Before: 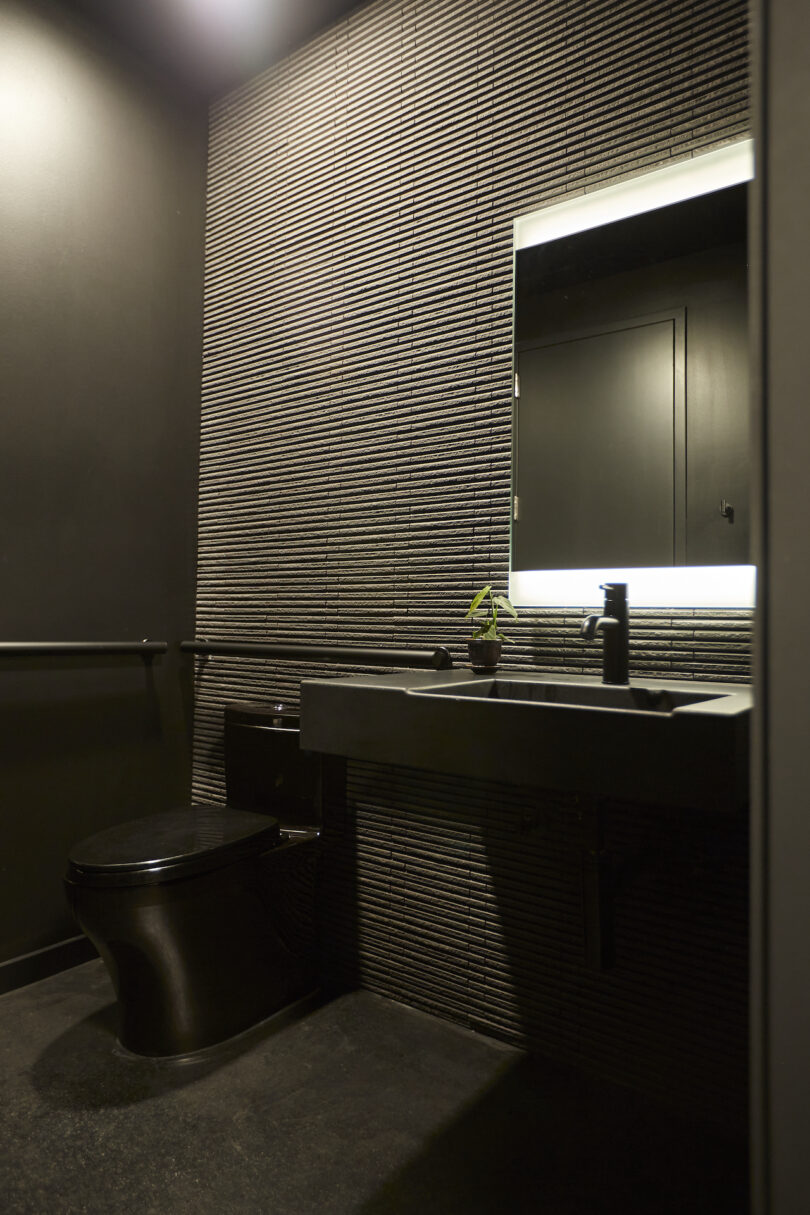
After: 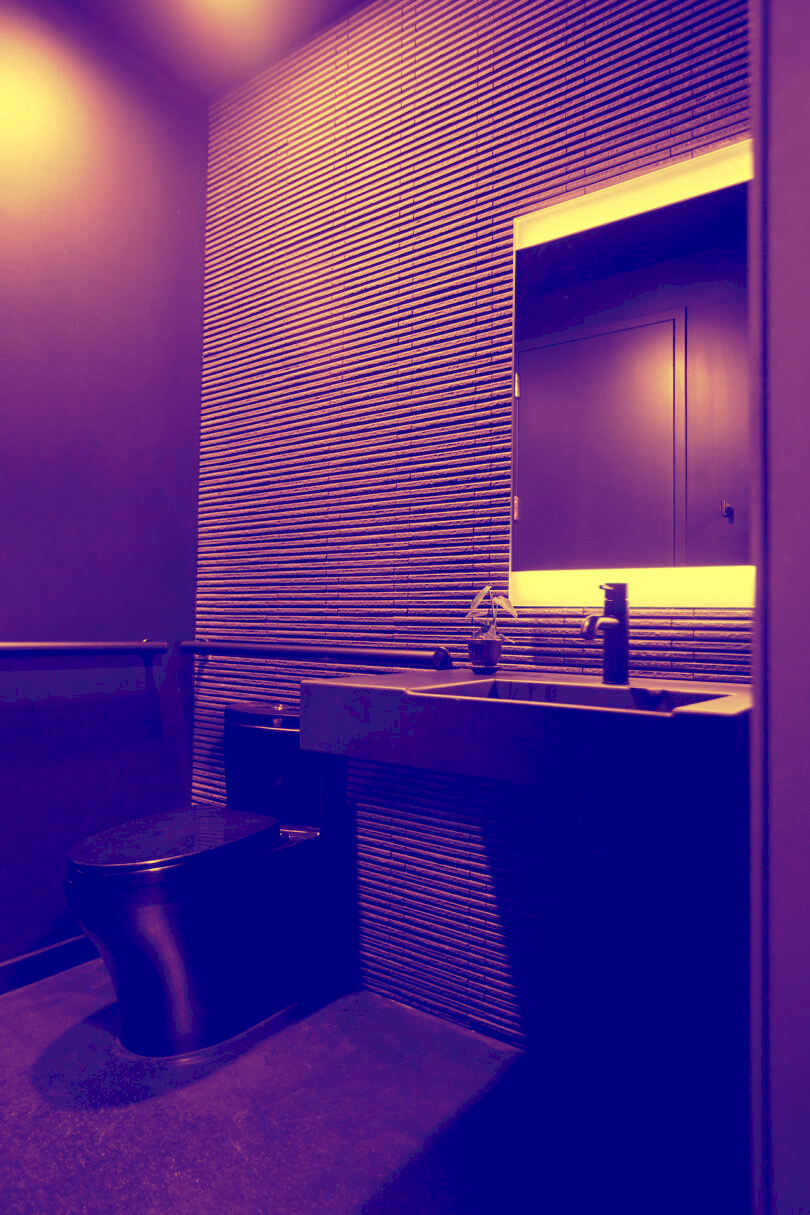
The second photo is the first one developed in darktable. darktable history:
tone curve: curves: ch0 [(0, 0) (0.003, 0.126) (0.011, 0.129) (0.025, 0.133) (0.044, 0.143) (0.069, 0.155) (0.1, 0.17) (0.136, 0.189) (0.177, 0.217) (0.224, 0.25) (0.277, 0.293) (0.335, 0.346) (0.399, 0.398) (0.468, 0.456) (0.543, 0.517) (0.623, 0.583) (0.709, 0.659) (0.801, 0.756) (0.898, 0.856) (1, 1)], preserve colors none
color look up table: target L [101.29, 100.34, 94.81, 97.18, 90.99, 90.7, 70.62, 71.36, 63.53, 64.9, 47.24, 50.17, 23.6, 20.91, 201.5, 84.38, 84.77, 70.93, 63.74, 58.88, 57.36, 56.22, 58.32, 50.83, 42.45, 46.6, 33.8, 22.55, 85.41, 72.63, 58.77, 62.16, 60.66, 58.8, 58.16, 39.68, 54.09, 52.9, 43.41, 10.99, 33.79, 6.109, 85.78, 79.56, 70.71, 51.85, 40.25, 40.34, 7.877], target a [-11.12, -15.23, -17.41, -29.2, -49.01, -67.65, -57.78, -3.374, -52.82, 10.73, -32.67, 43.67, 11.89, 43.19, 0, 18.72, 20.1, 30.71, 69.28, 61.66, 85.96, 89.49, 71.52, 86.01, 64.87, 81.33, 49.78, 62.74, 17.18, 32.62, 78.83, 28.27, 64.83, 83.54, 71.86, -21.35, 74.28, 50.9, 78.91, 38.54, 68.73, 51.35, -49.42, 4.678, -56.66, 25.45, -22.99, -22.59, 53.21], target b [57.21, 56.41, 48.98, 52.22, 43.64, 41.58, 19.82, 21.37, 9.2, 12.58, -14.69, -7.66, -50.9, -54.17, -0.001, 38.17, 39.88, 21.43, 13.56, 5.309, 4.839, 3.194, 4.797, -5.216, -17.84, -11.75, -32.8, -51.17, 39.42, 23.95, 5.827, 8.338, 8.077, 6.064, 5.399, -26.83, -1.362, -4.088, -17.73, -70.96, -32.42, -79.04, 36.22, 31.25, 17.56, -6.502, -25.08, -25.78, -76.17], num patches 49
